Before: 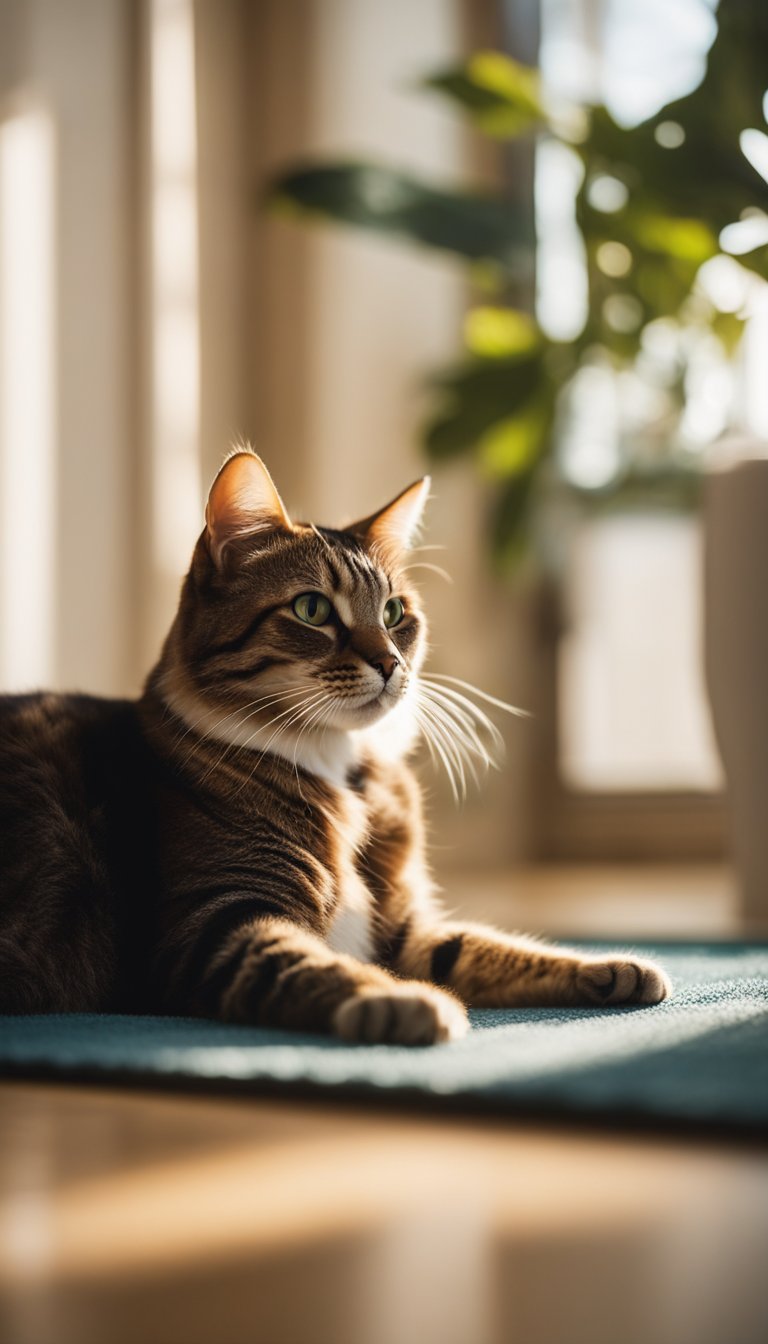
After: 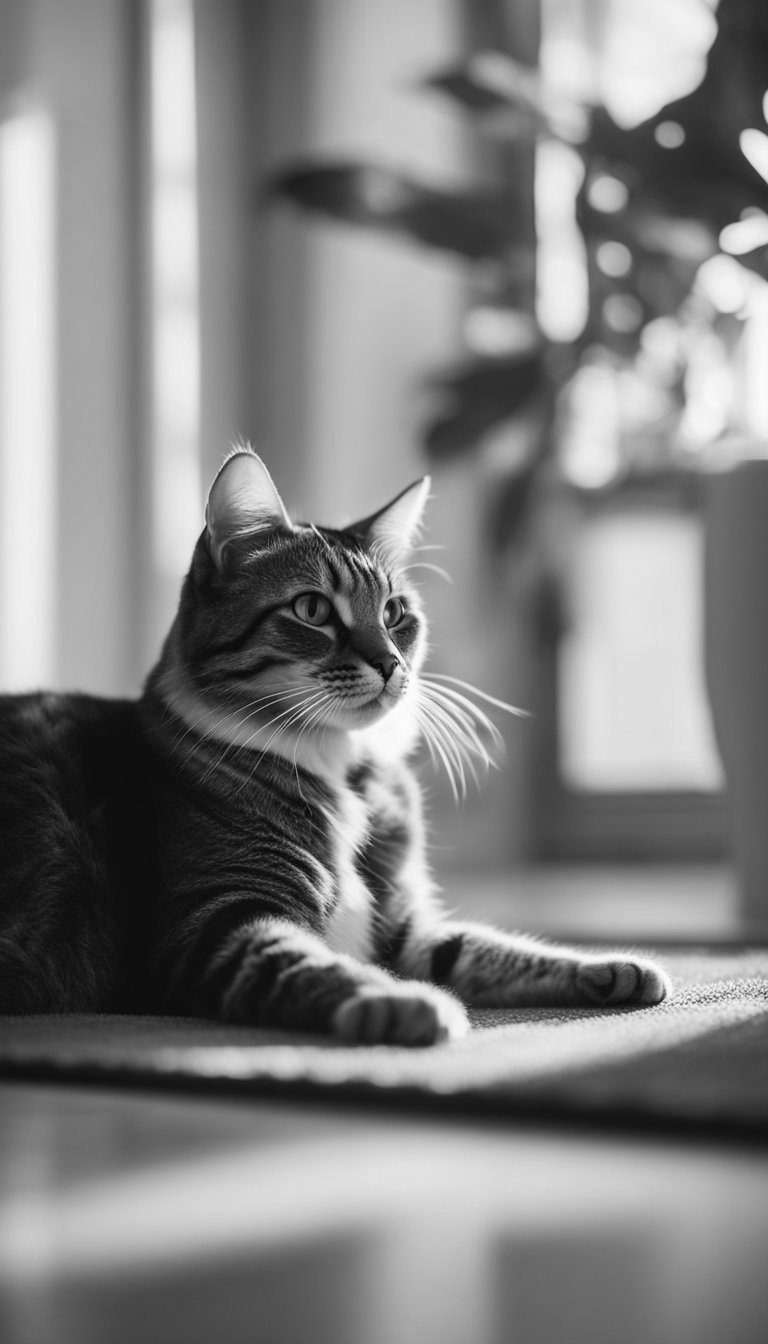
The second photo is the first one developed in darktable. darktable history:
monochrome: on, module defaults
shadows and highlights: shadows 29.61, highlights -30.47, low approximation 0.01, soften with gaussian
